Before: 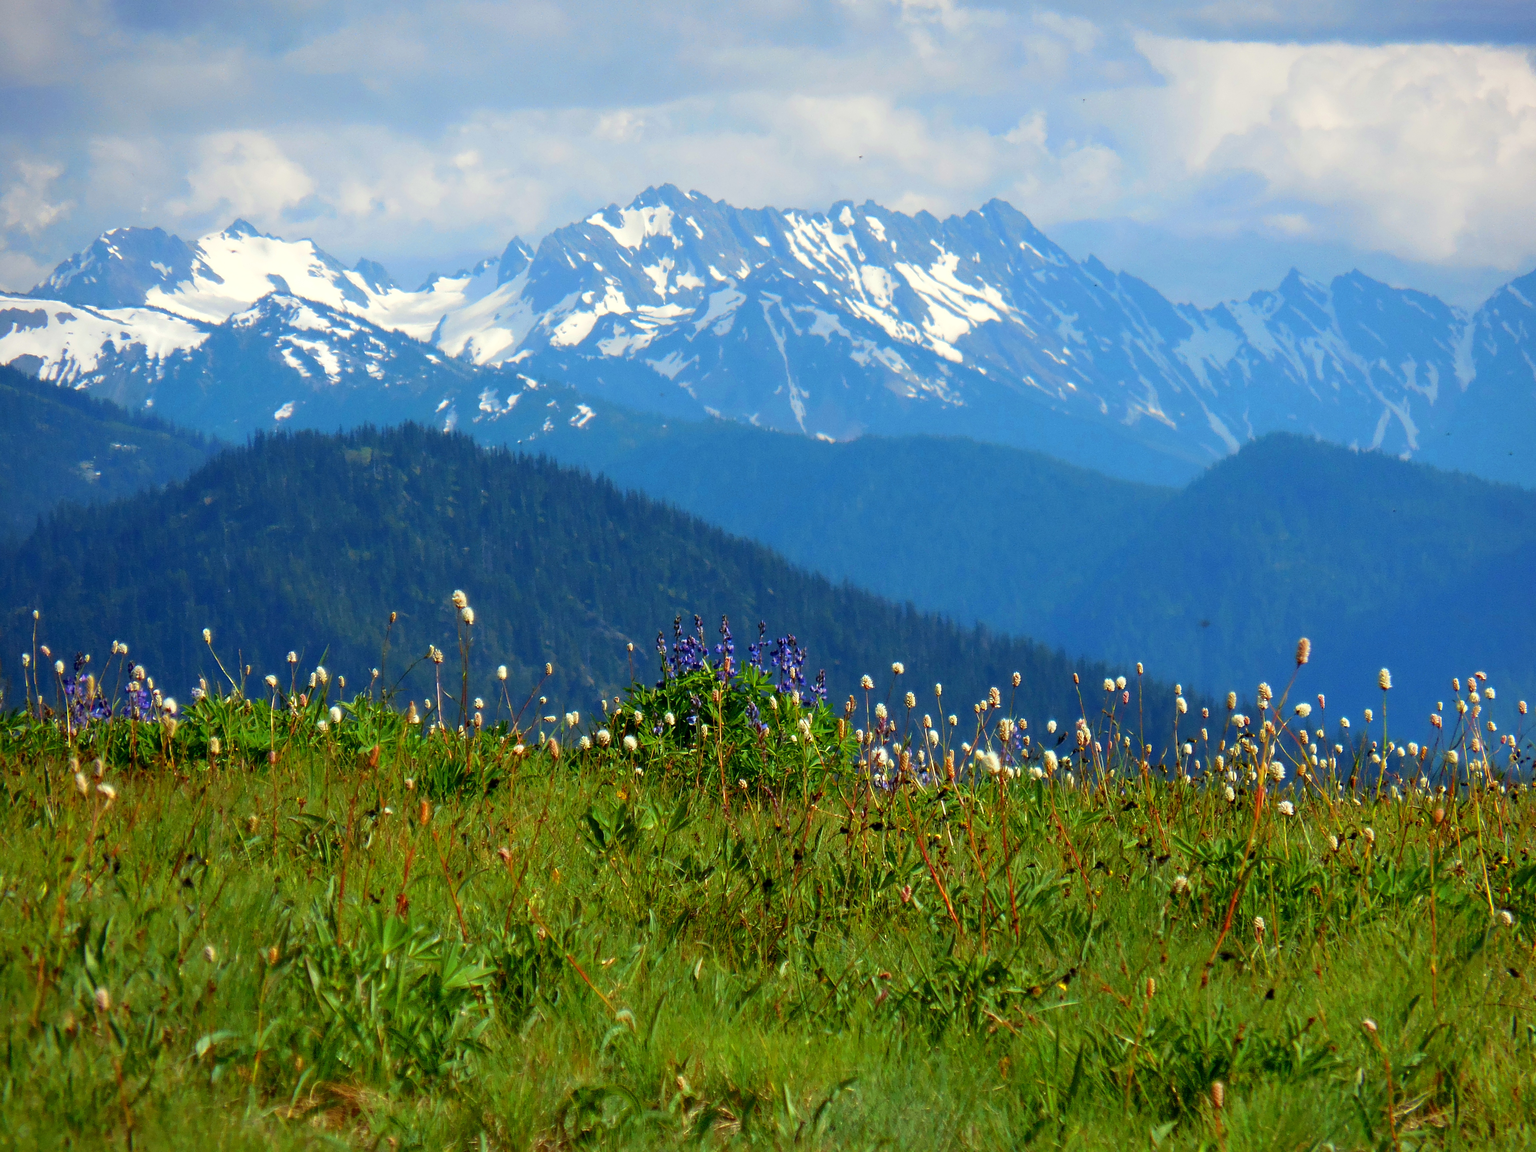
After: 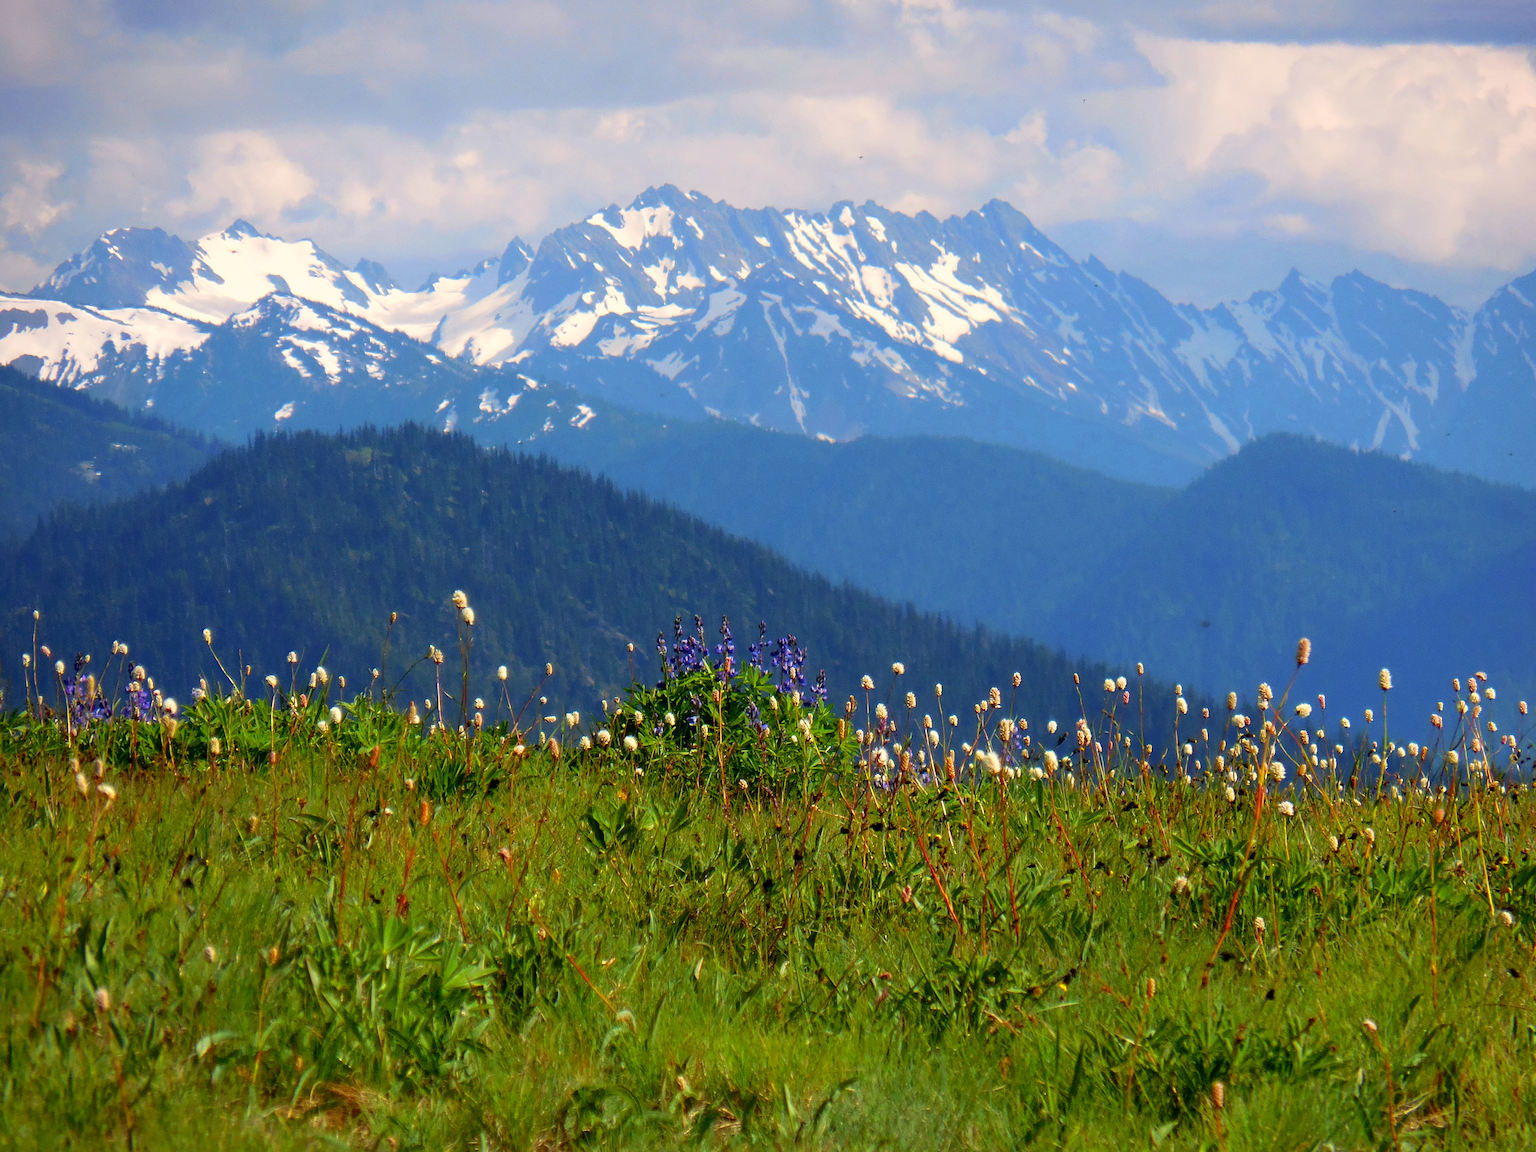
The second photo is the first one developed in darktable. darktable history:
color correction: highlights a* 7.34, highlights b* 4.37
